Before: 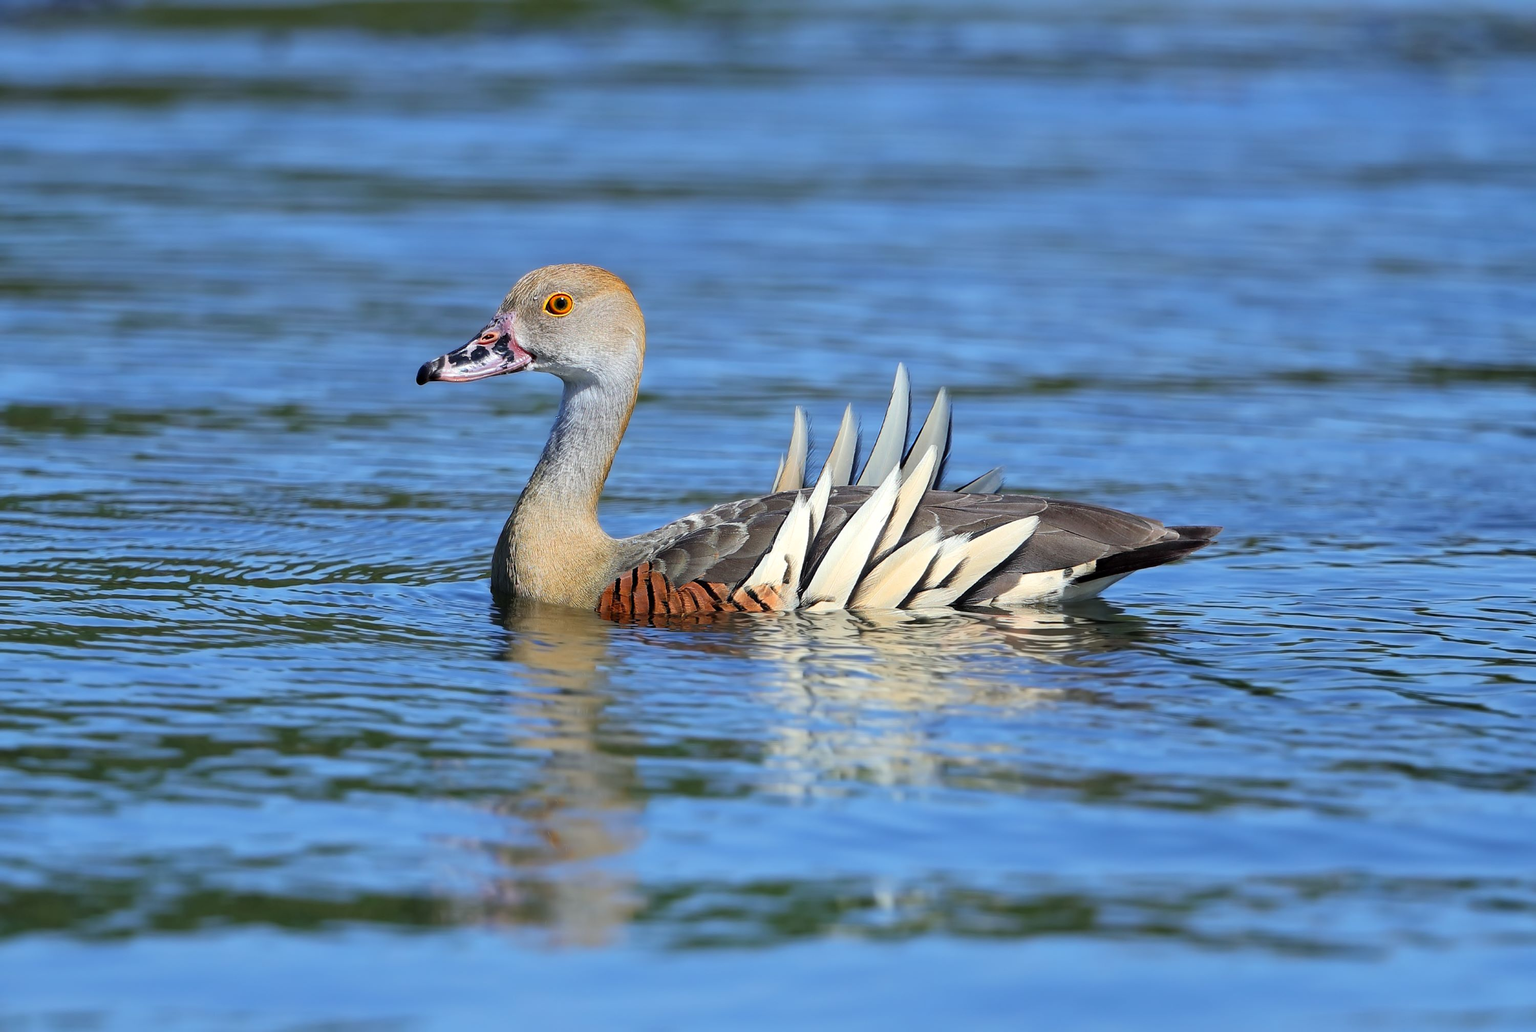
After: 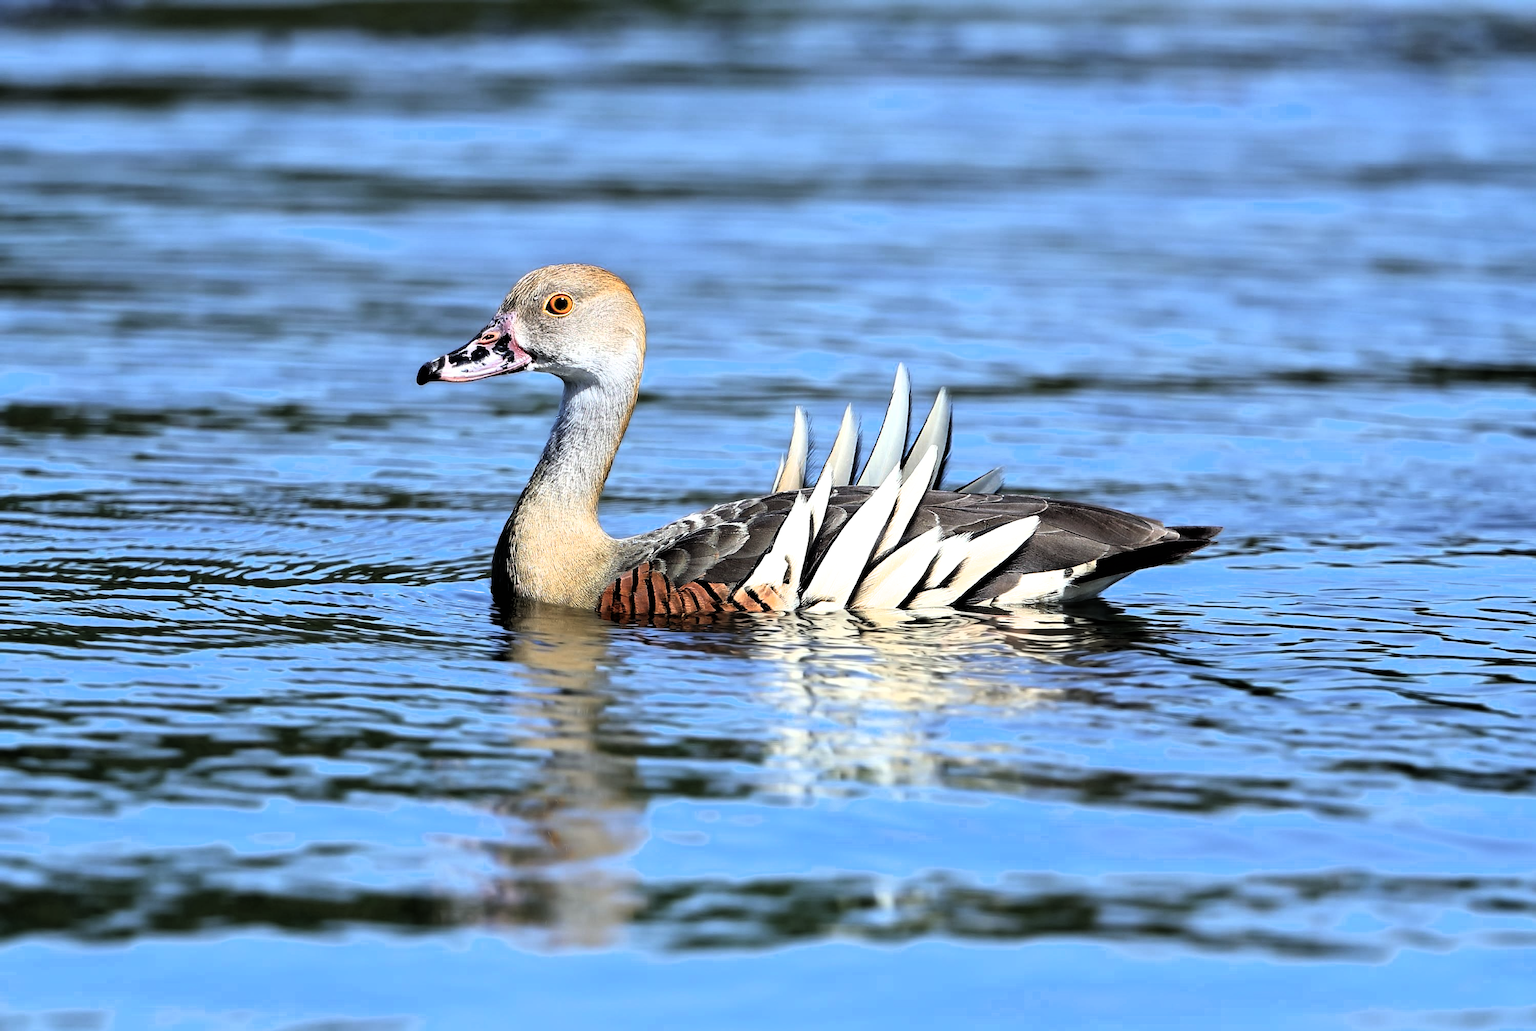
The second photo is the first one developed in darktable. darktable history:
exposure: compensate highlight preservation false
filmic rgb: black relative exposure -8.2 EV, white relative exposure 2.2 EV, threshold 3 EV, hardness 7.11, latitude 85.74%, contrast 1.696, highlights saturation mix -4%, shadows ↔ highlights balance -2.69%, color science v5 (2021), contrast in shadows safe, contrast in highlights safe, enable highlight reconstruction true
